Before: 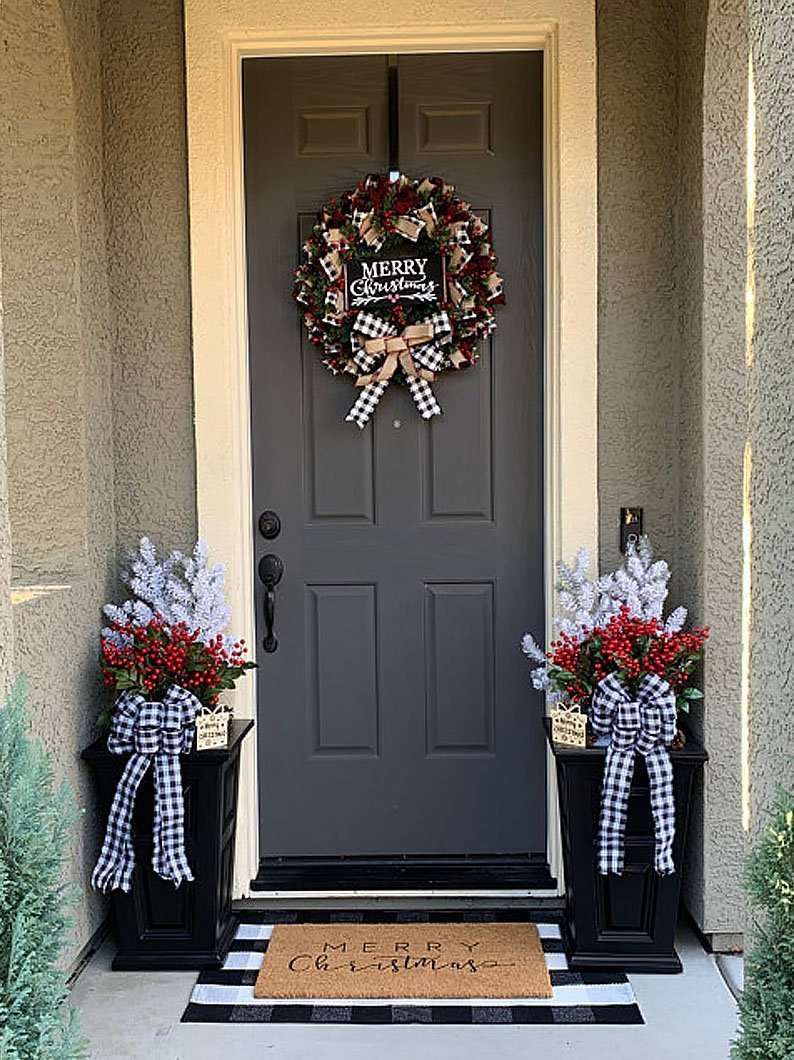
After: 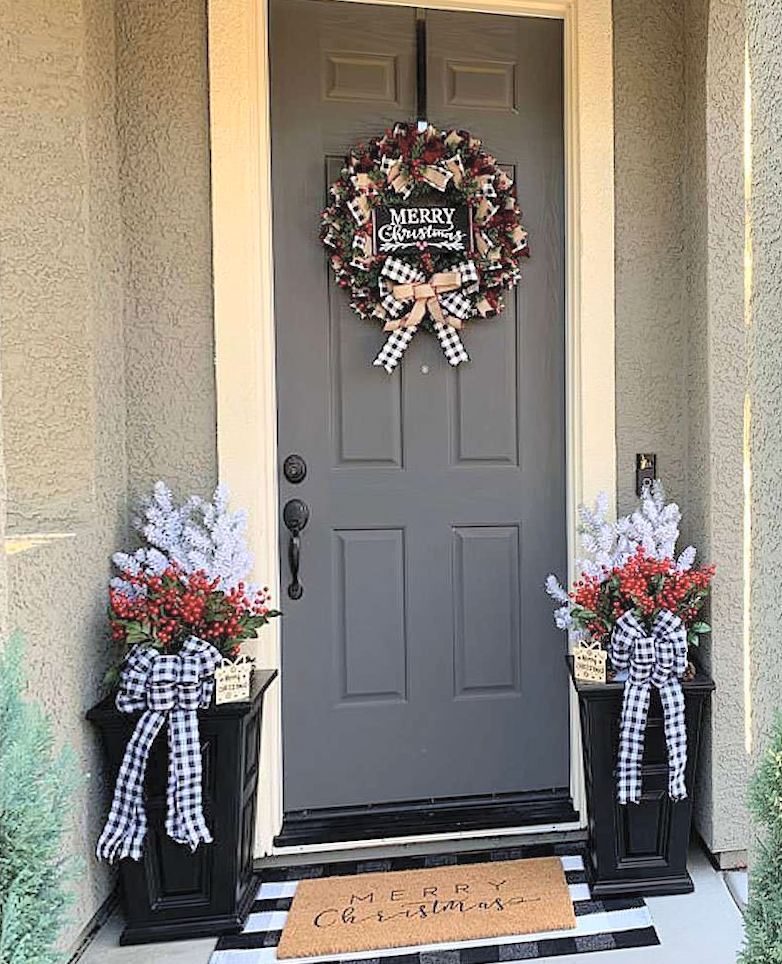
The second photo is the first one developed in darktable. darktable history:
rotate and perspective: rotation -0.013°, lens shift (vertical) -0.027, lens shift (horizontal) 0.178, crop left 0.016, crop right 0.989, crop top 0.082, crop bottom 0.918
contrast brightness saturation: brightness 0.28
